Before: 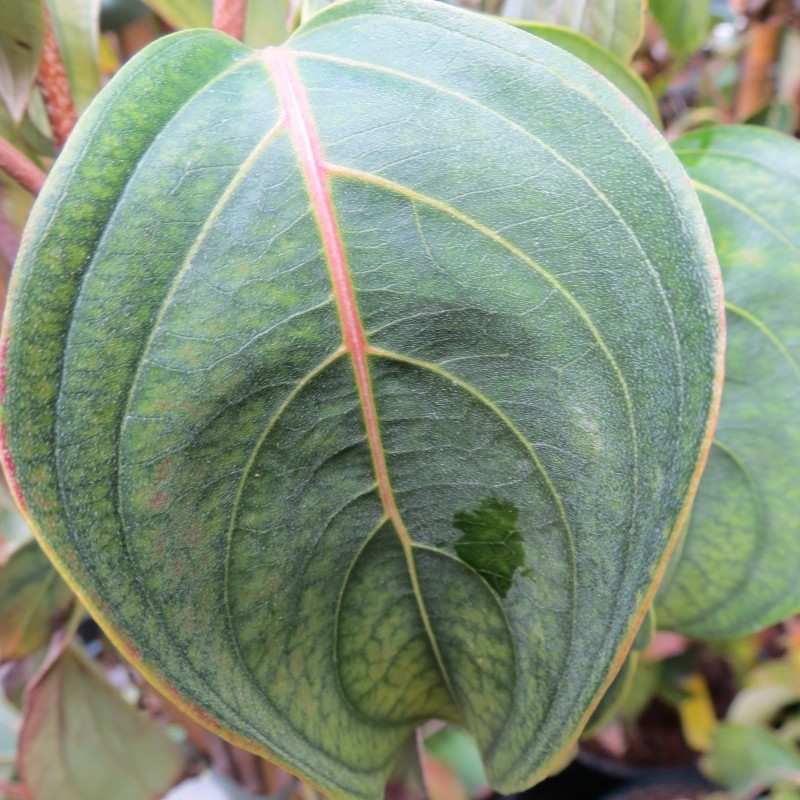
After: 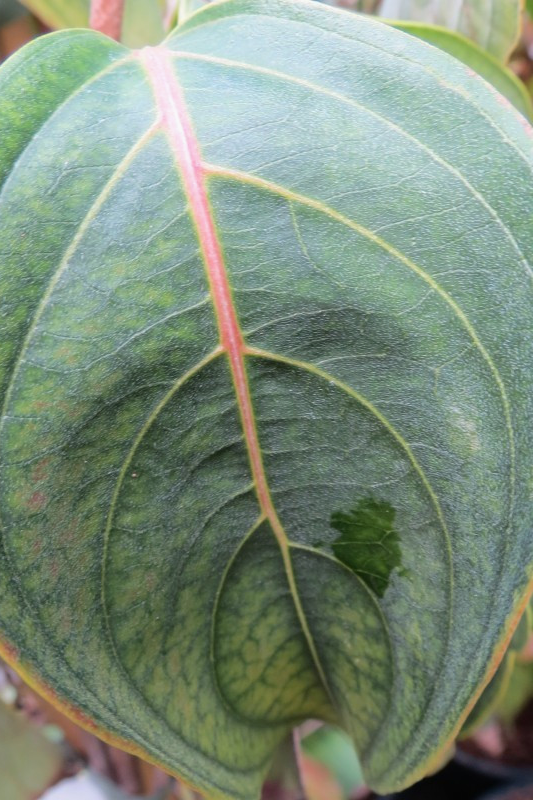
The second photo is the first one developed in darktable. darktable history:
crop: left 15.419%, right 17.914%
exposure: exposure -0.072 EV, compensate highlight preservation false
